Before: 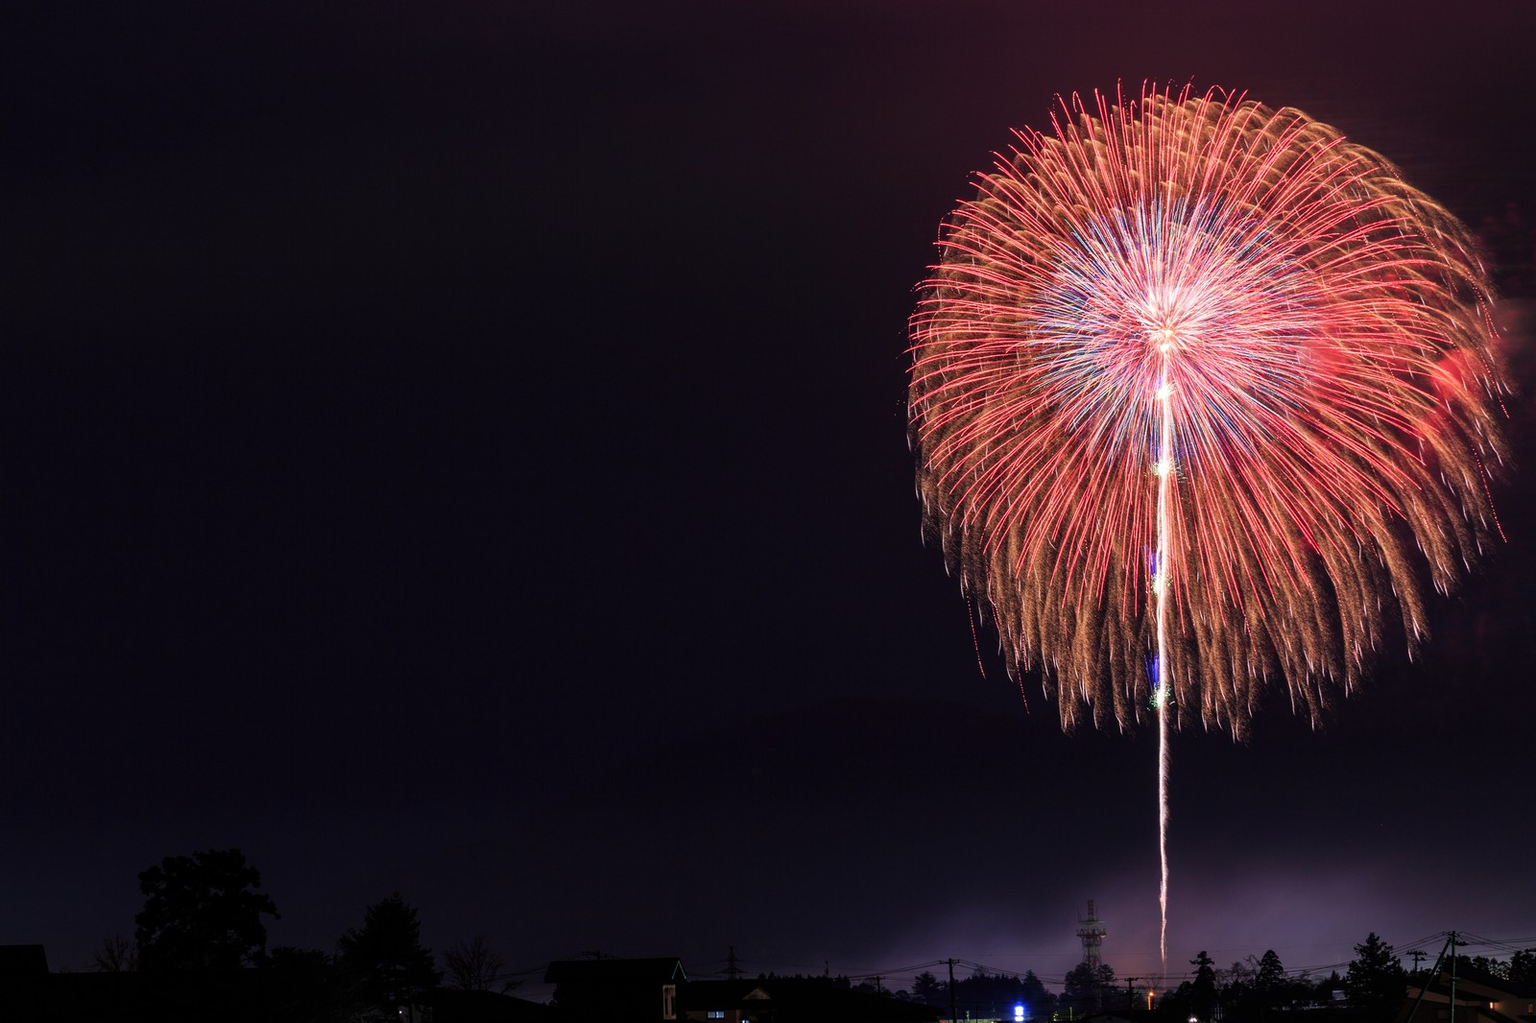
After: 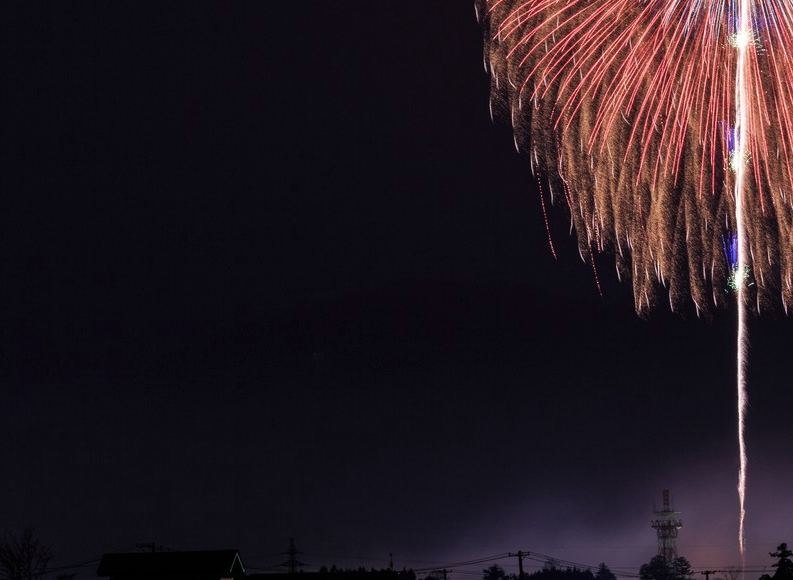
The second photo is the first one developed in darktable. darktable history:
tone equalizer: on, module defaults
crop: left 29.384%, top 42.056%, right 21.038%, bottom 3.47%
color correction: highlights b* -0.048, saturation 0.85
base curve: curves: ch0 [(0, 0) (0.283, 0.295) (1, 1)], preserve colors none
